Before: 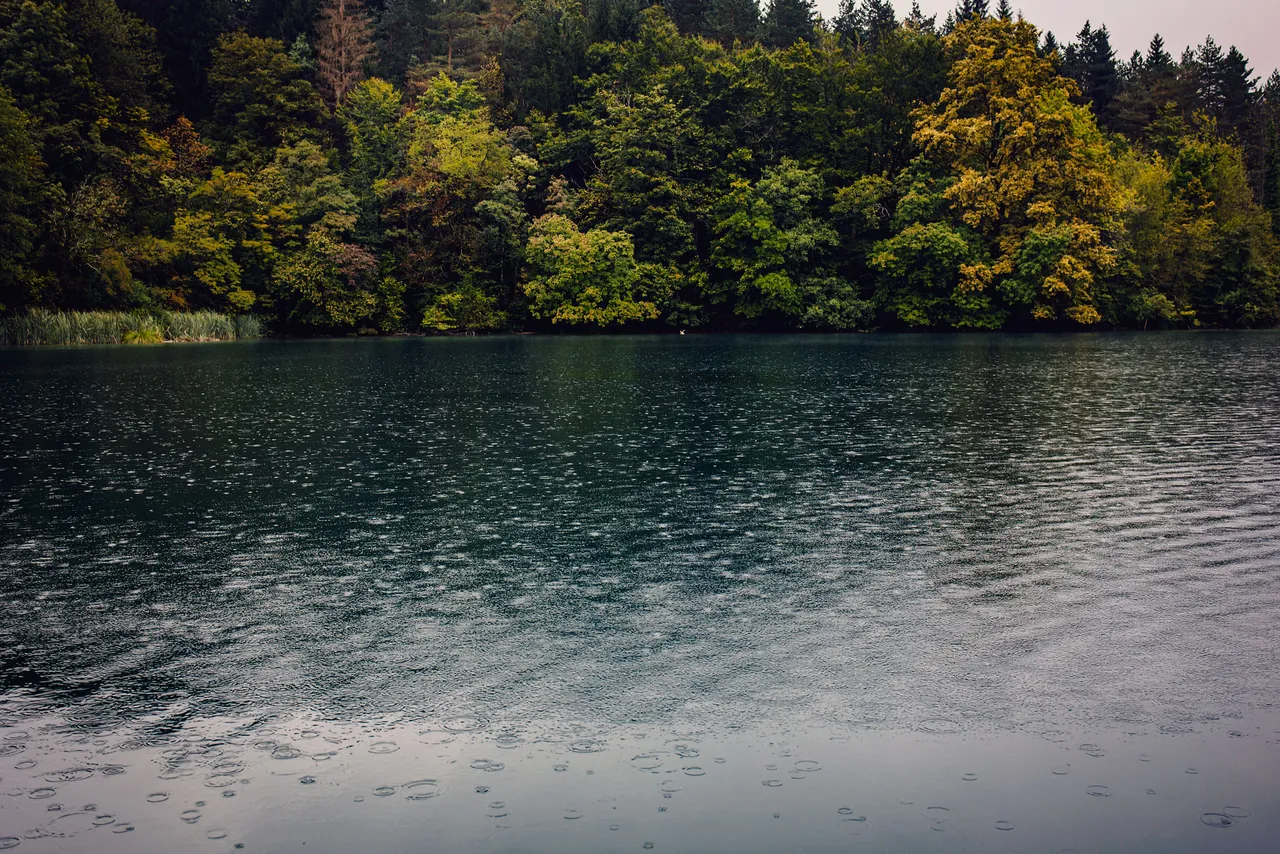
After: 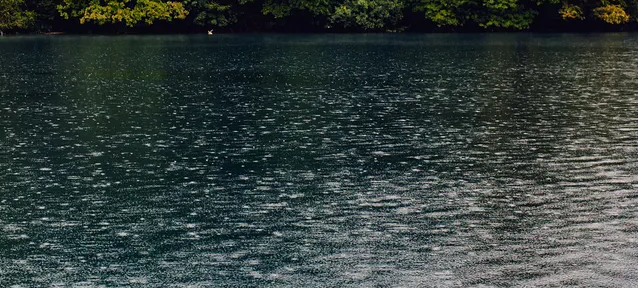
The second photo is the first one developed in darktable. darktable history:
crop: left 36.891%, top 35.213%, right 13.205%, bottom 30.985%
